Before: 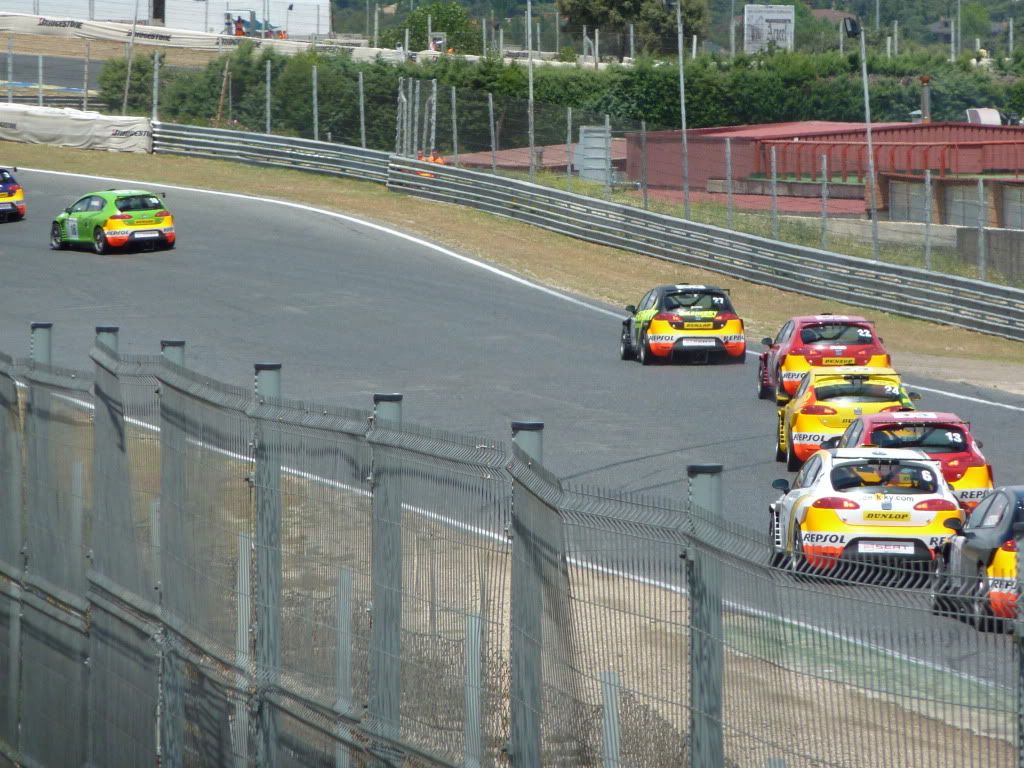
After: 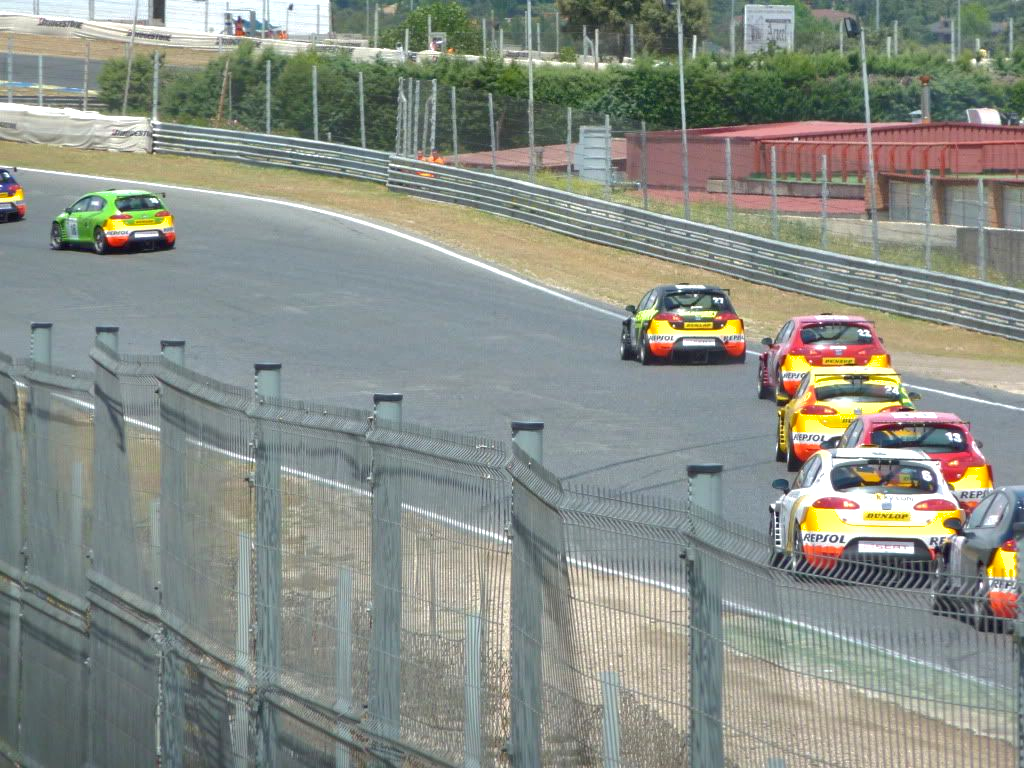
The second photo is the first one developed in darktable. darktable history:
exposure: black level correction 0.001, exposure 0.5 EV, compensate highlight preservation false
shadows and highlights: on, module defaults
